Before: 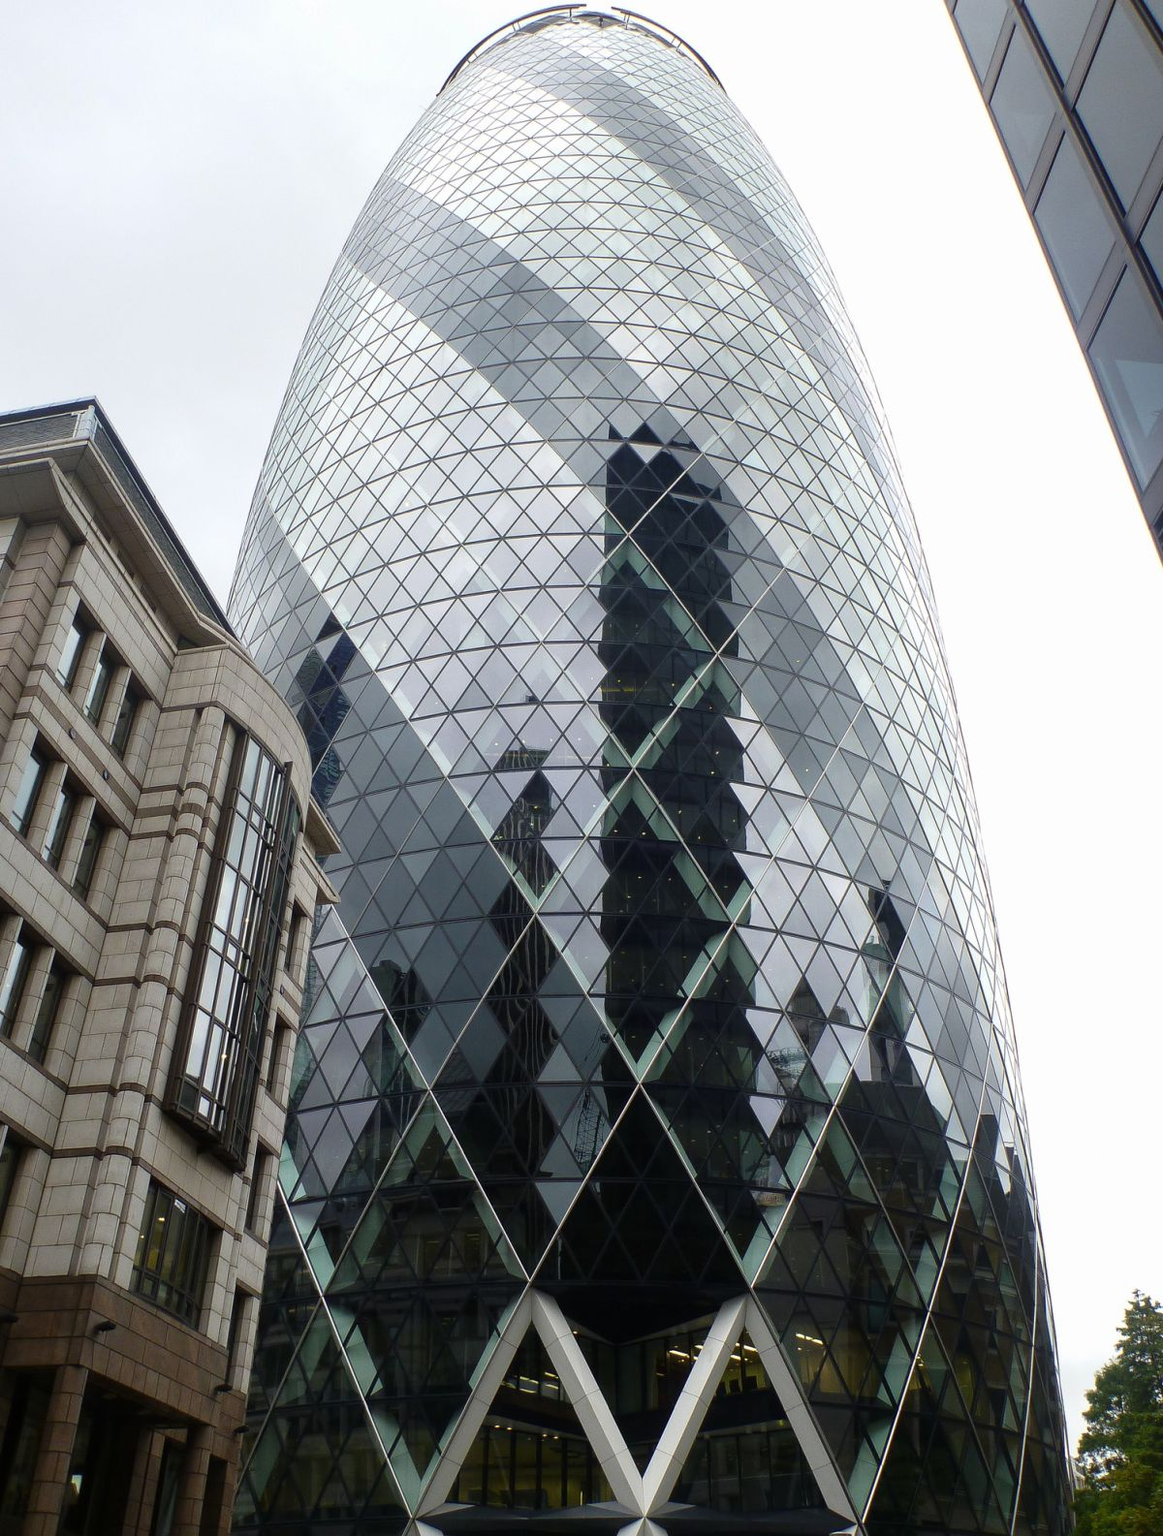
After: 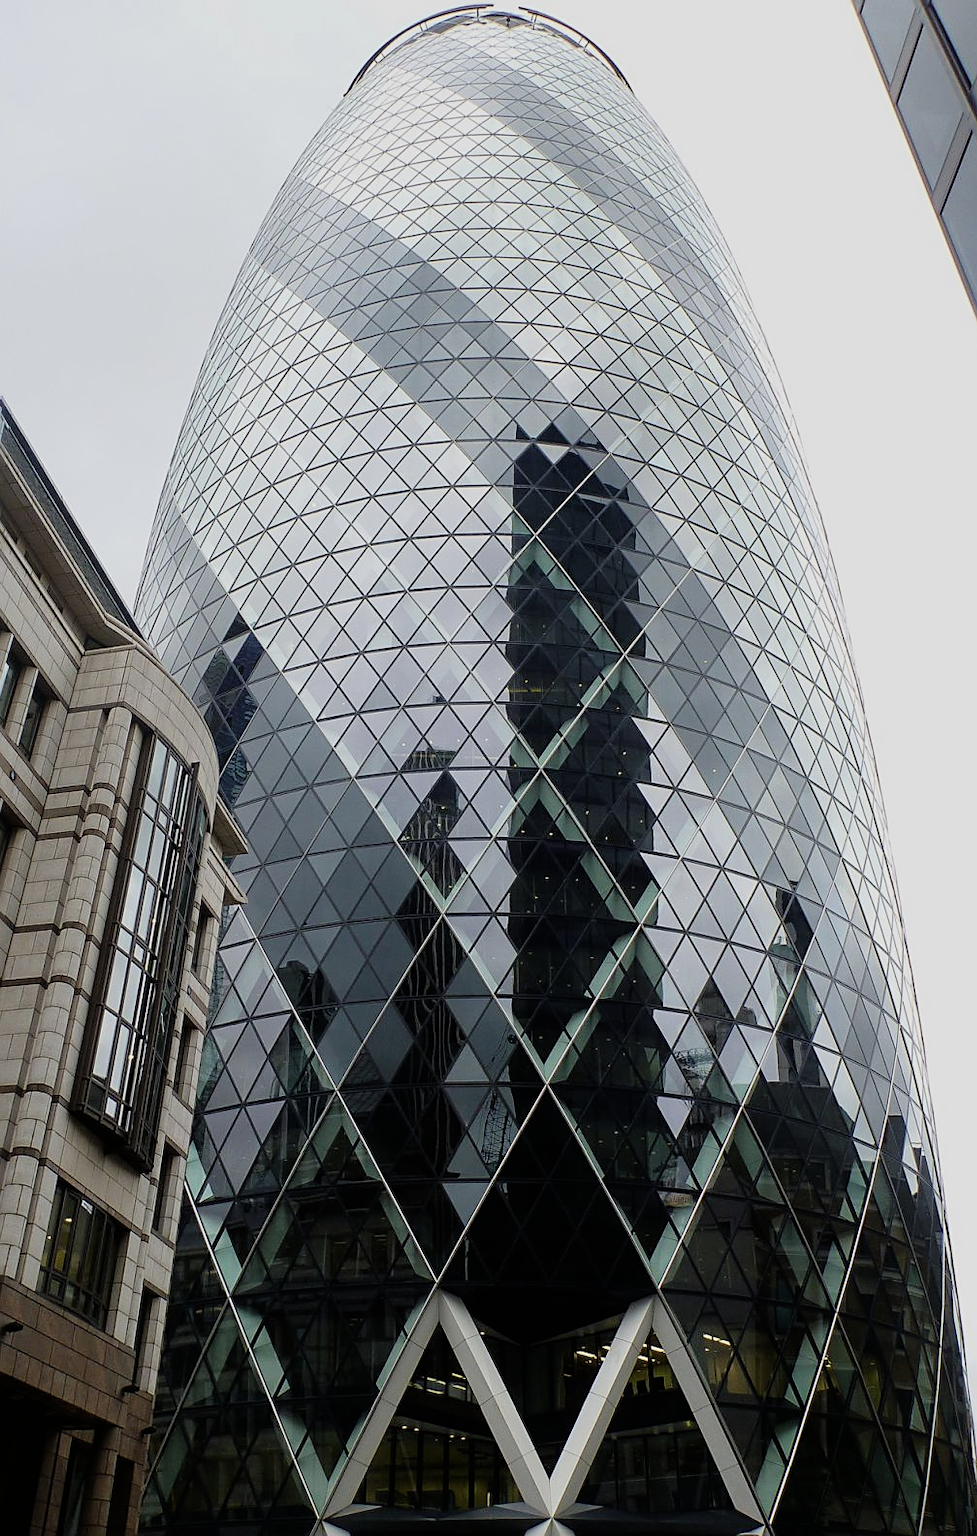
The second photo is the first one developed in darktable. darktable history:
filmic rgb: black relative exposure -8.15 EV, white relative exposure 3.76 EV, hardness 4.46
crop: left 8.026%, right 7.374%
sharpen: on, module defaults
